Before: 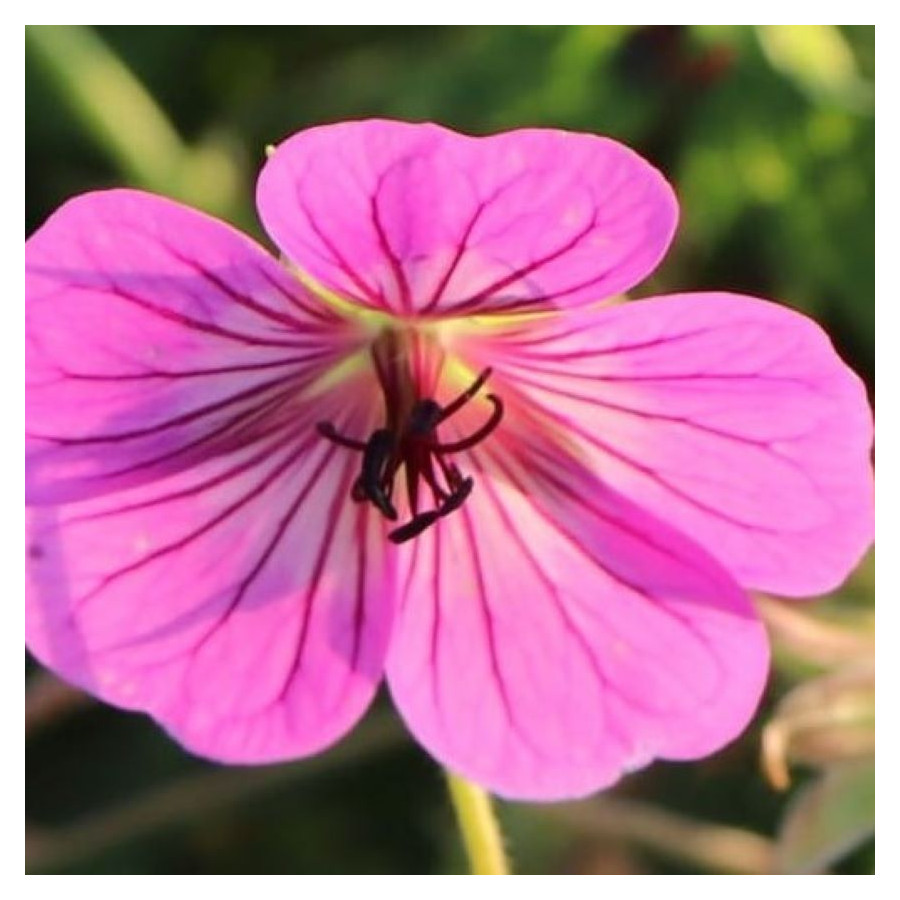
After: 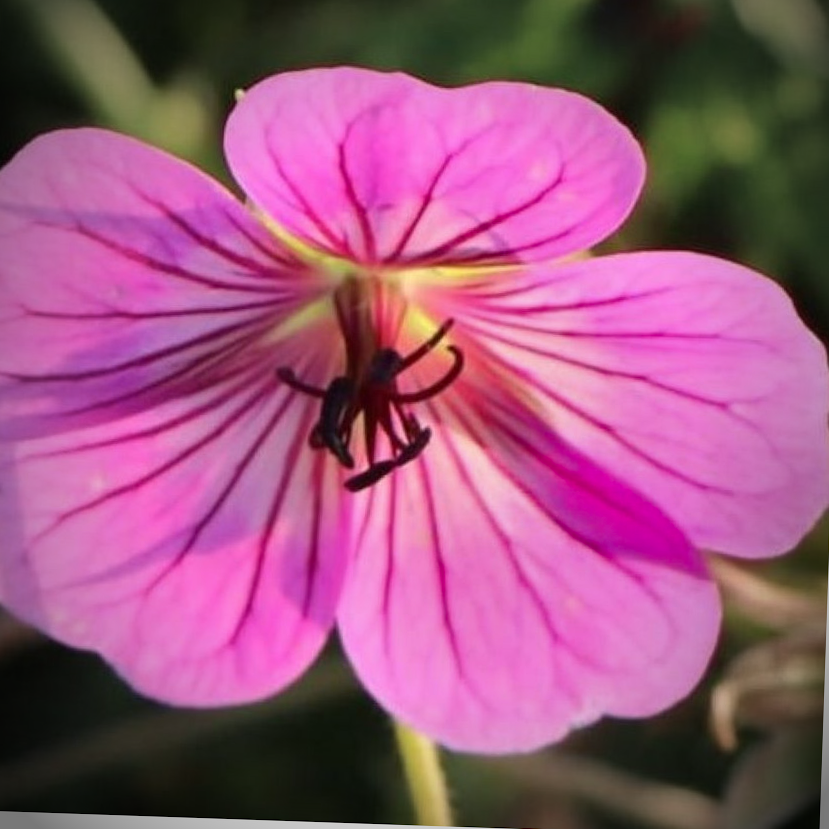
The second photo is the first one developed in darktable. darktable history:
vignetting: fall-off start 67.5%, fall-off radius 67.23%, brightness -0.813, automatic ratio true
shadows and highlights: shadows 20.91, highlights -82.73, soften with gaussian
crop and rotate: angle -1.96°, left 3.097%, top 4.154%, right 1.586%, bottom 0.529%
